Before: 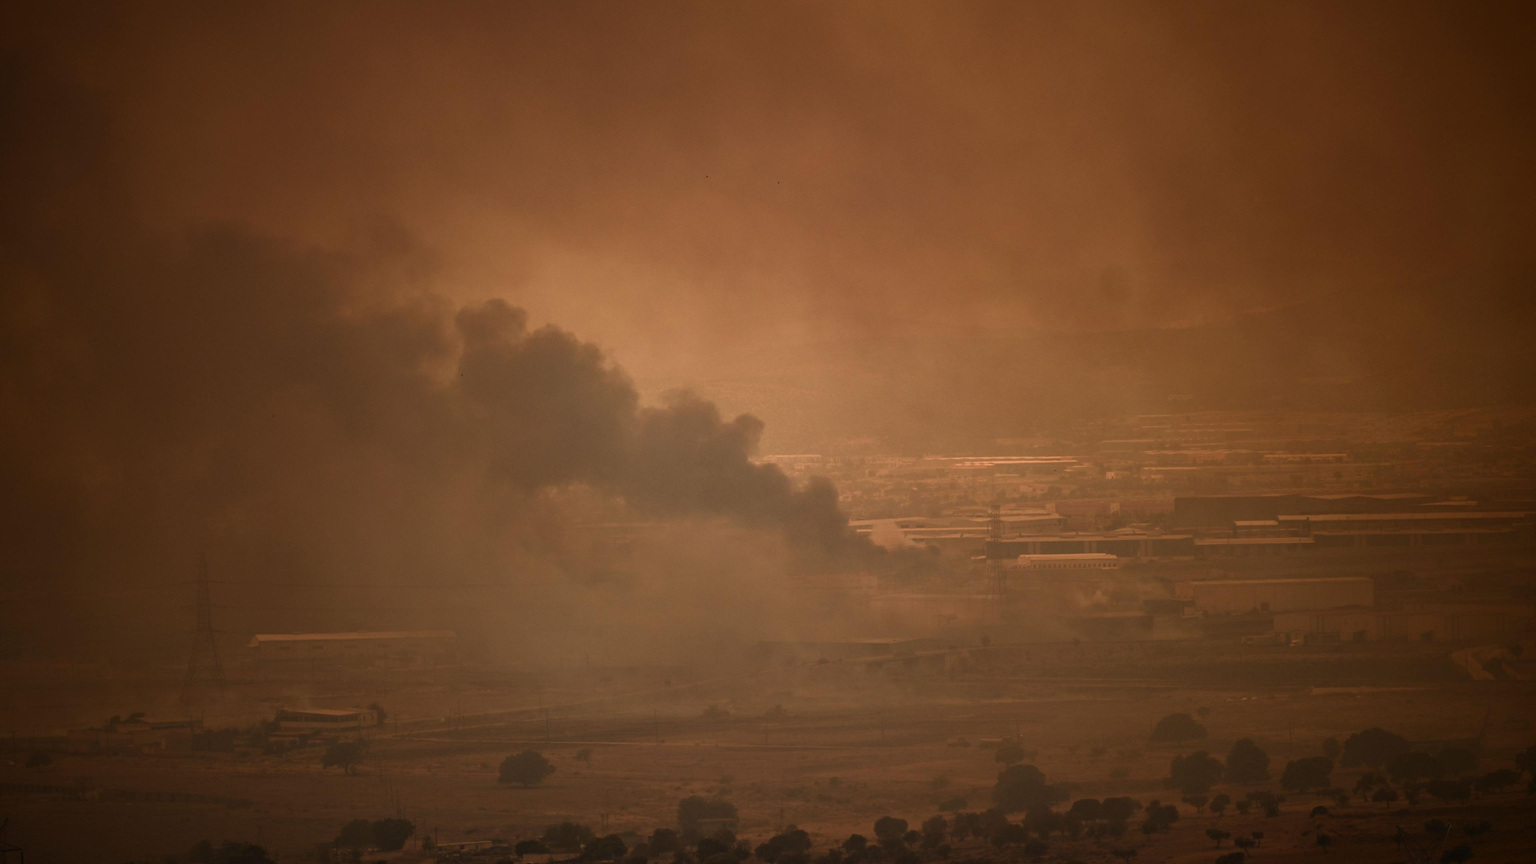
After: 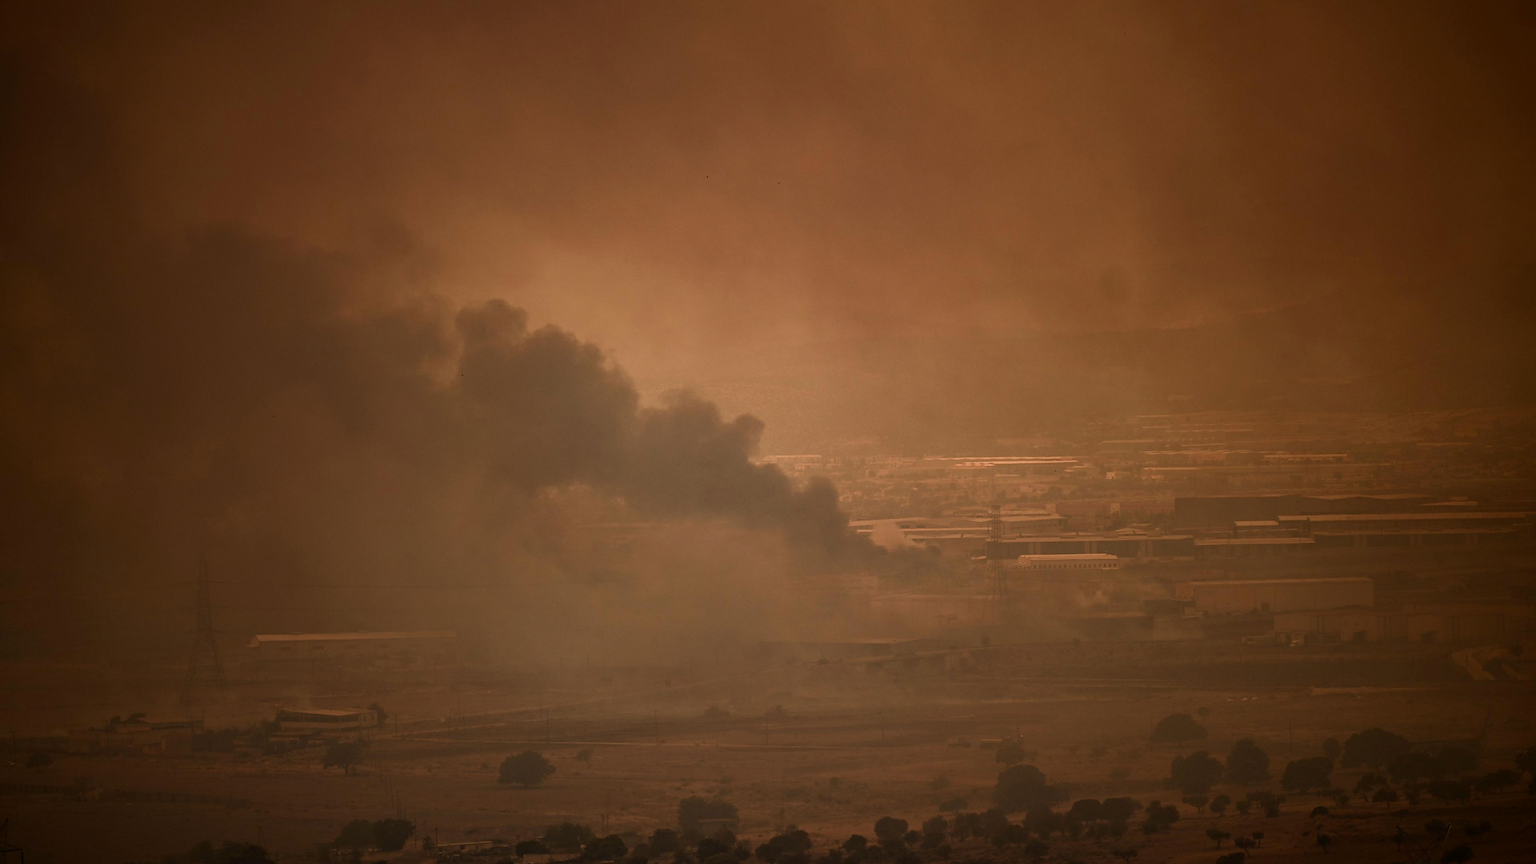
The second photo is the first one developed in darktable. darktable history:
sharpen: on, module defaults
exposure: black level correction 0.002, exposure -0.1 EV, compensate highlight preservation false
